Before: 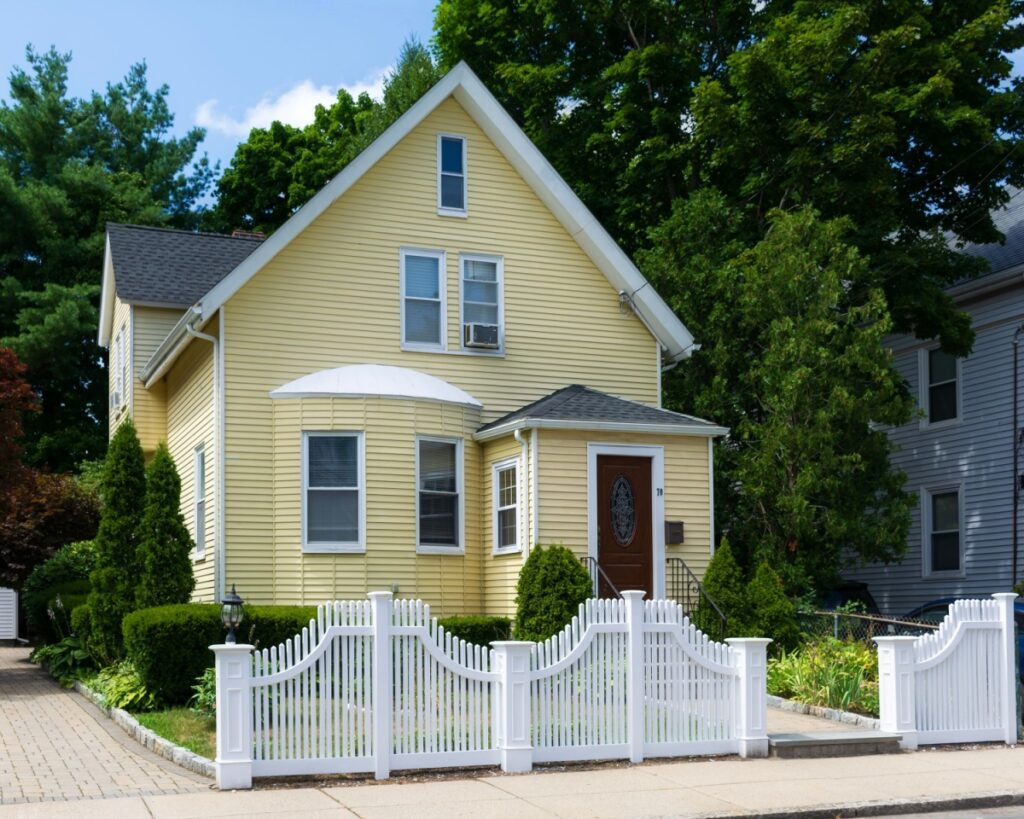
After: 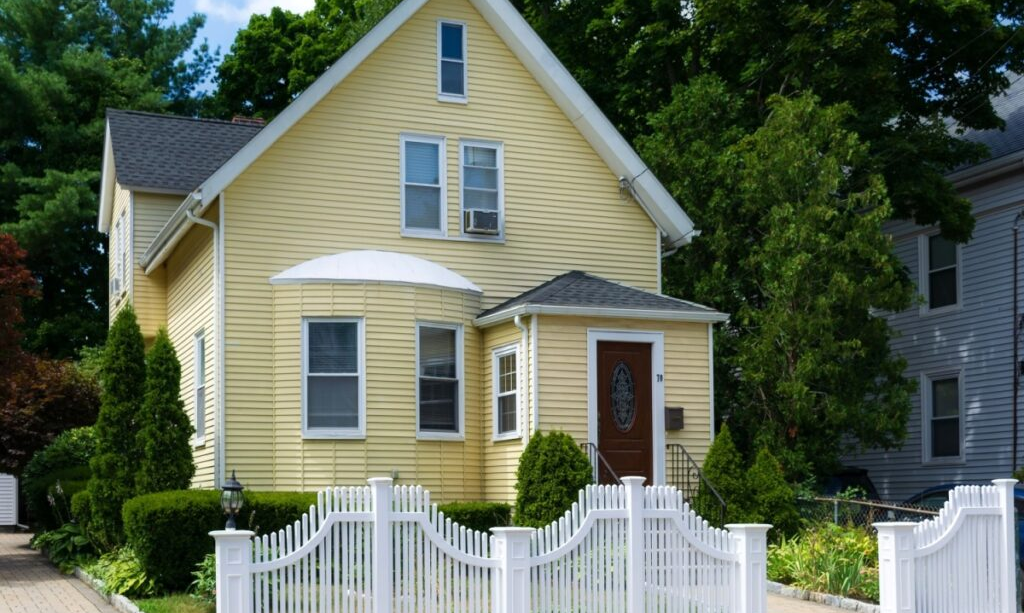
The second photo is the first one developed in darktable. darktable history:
crop: top 13.946%, bottom 11.164%
tone equalizer: mask exposure compensation -0.495 EV
